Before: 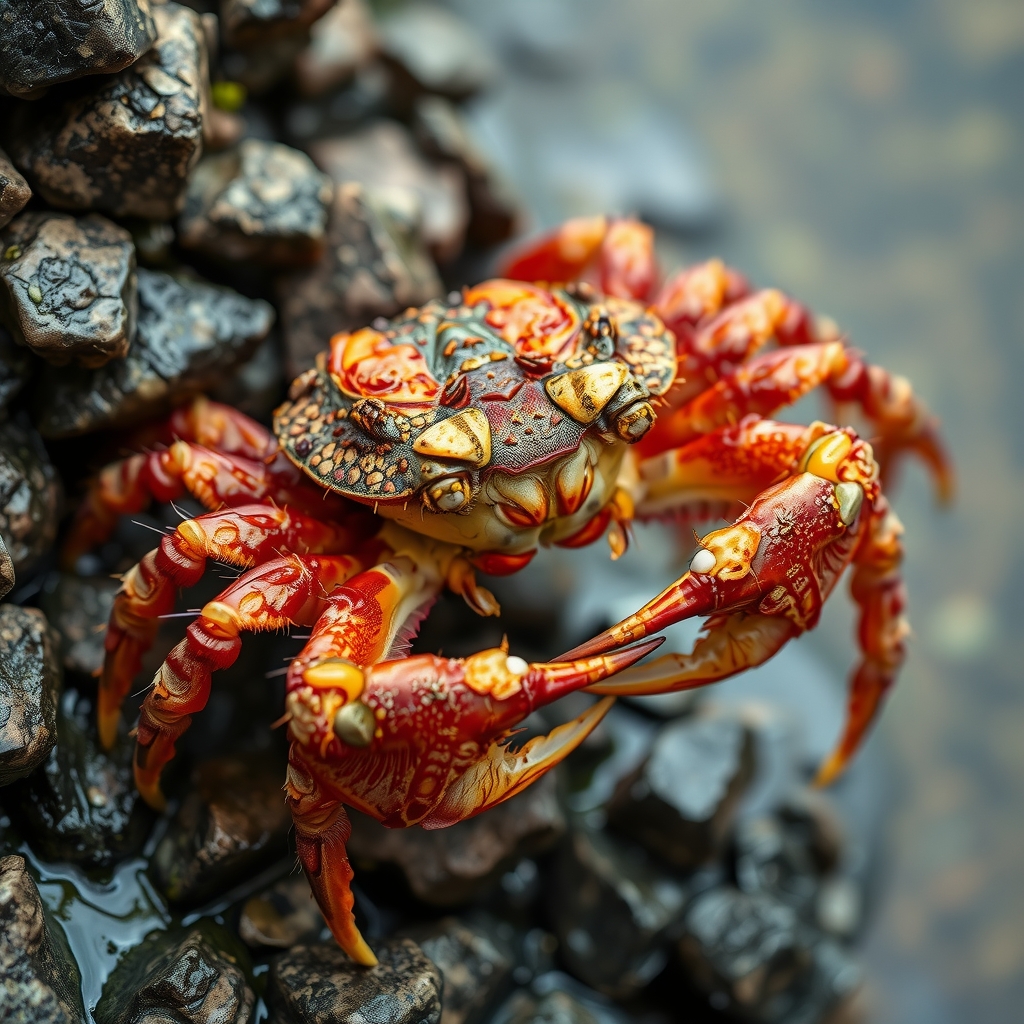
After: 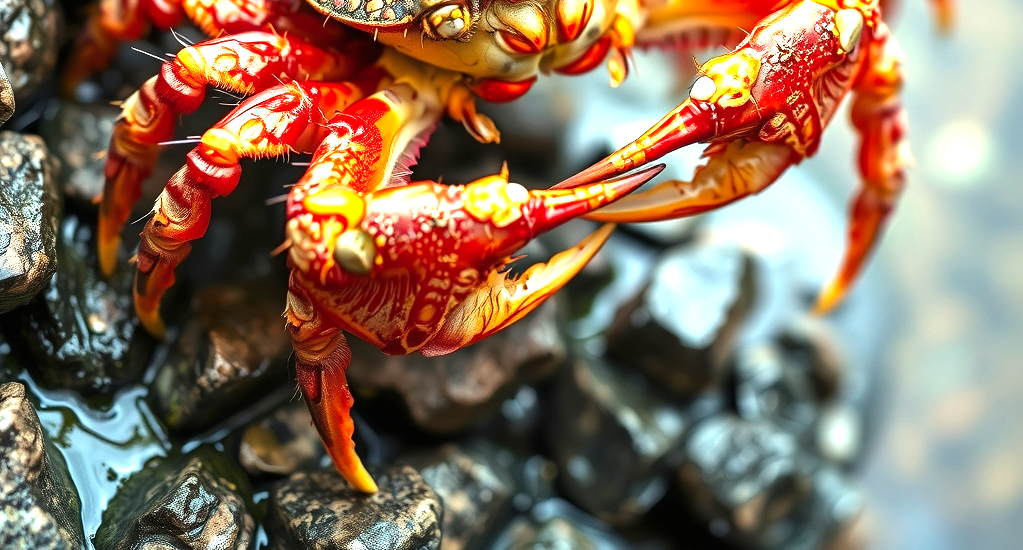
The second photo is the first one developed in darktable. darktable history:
exposure: black level correction 0, exposure 1.45 EV, compensate exposure bias true, compensate highlight preservation false
color balance: contrast 10%
crop and rotate: top 46.237%
